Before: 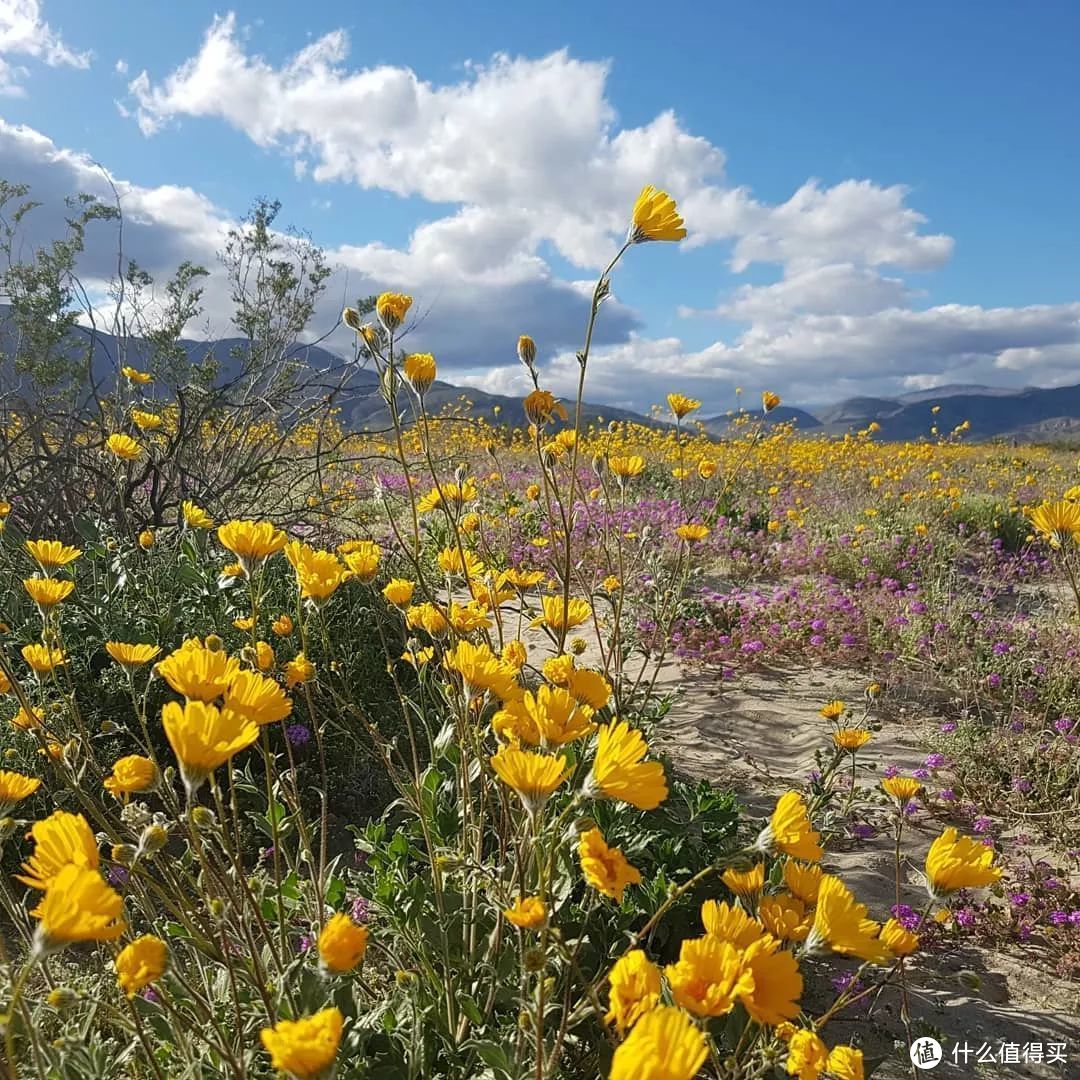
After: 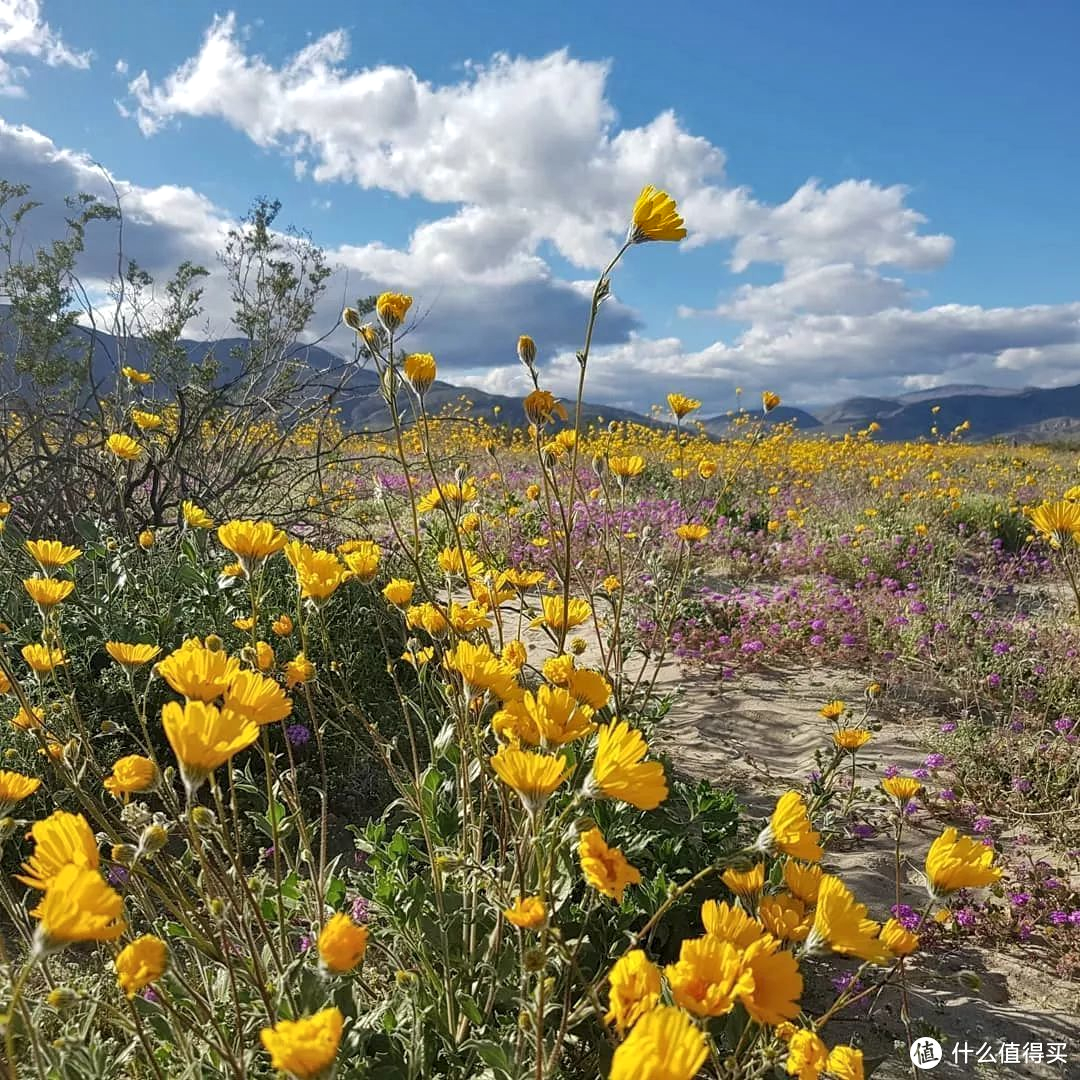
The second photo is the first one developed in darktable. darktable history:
local contrast: highlights 101%, shadows 101%, detail 119%, midtone range 0.2
shadows and highlights: shadows 58.65, soften with gaussian
